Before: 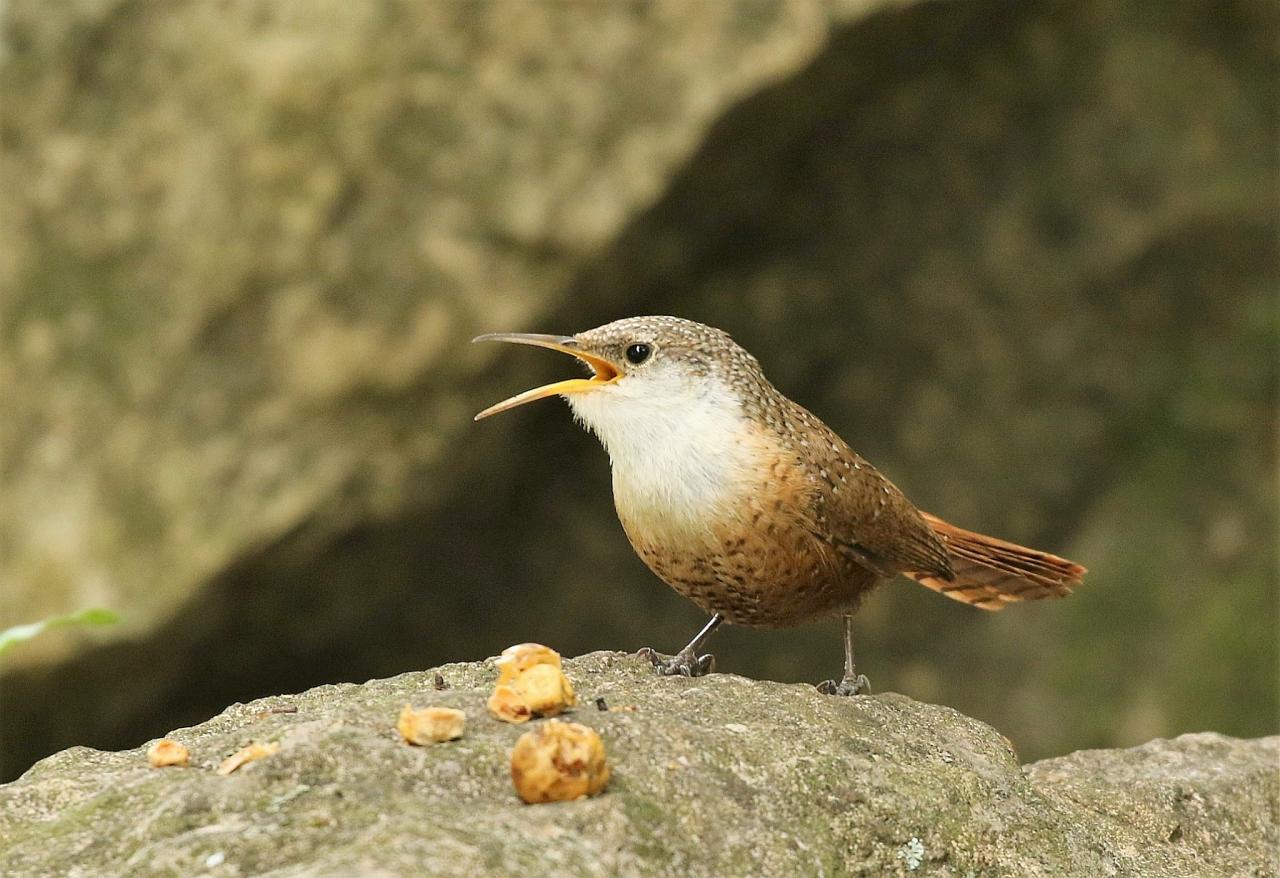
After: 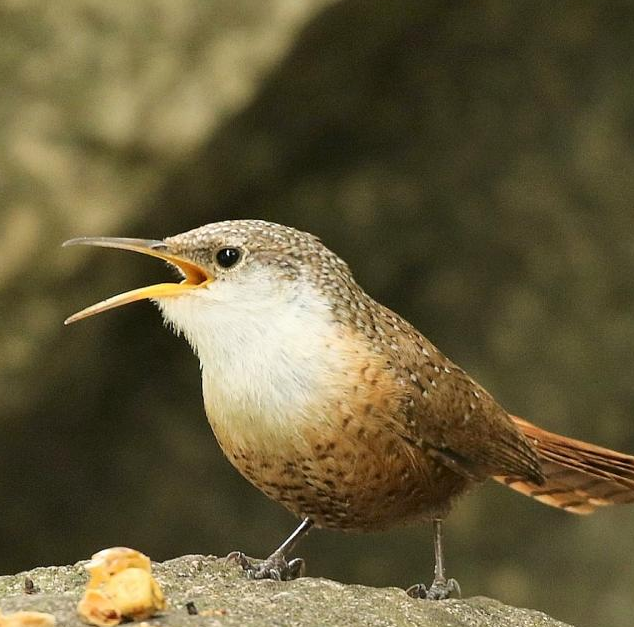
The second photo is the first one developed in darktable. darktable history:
contrast brightness saturation: contrast 0.07
crop: left 32.075%, top 10.976%, right 18.355%, bottom 17.596%
